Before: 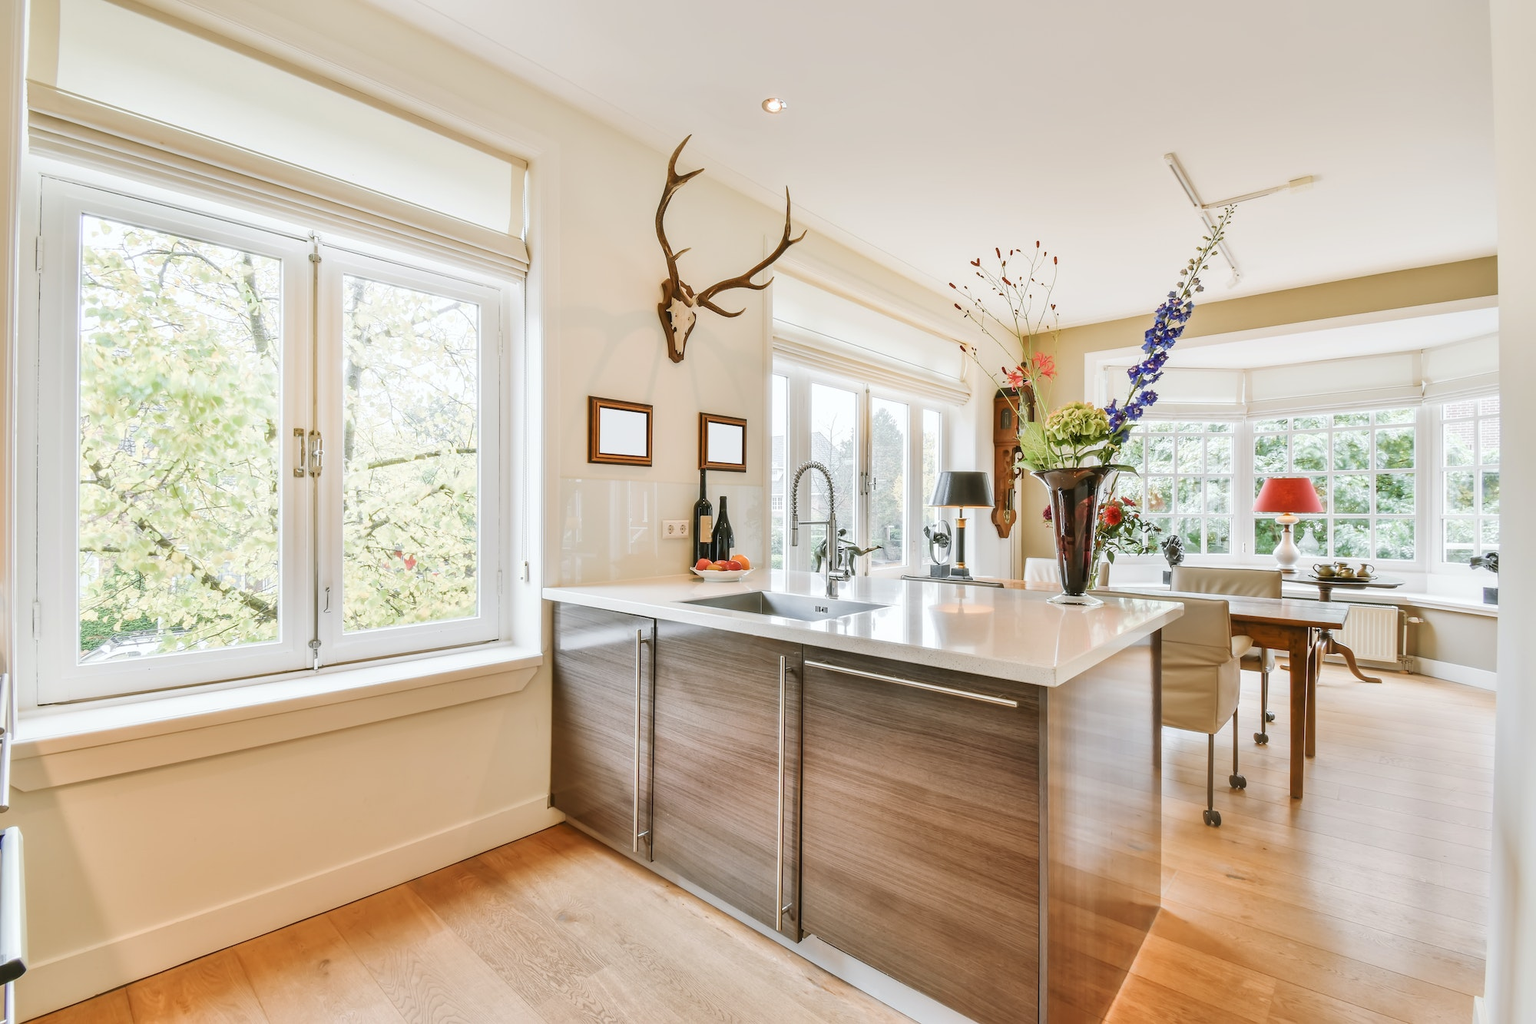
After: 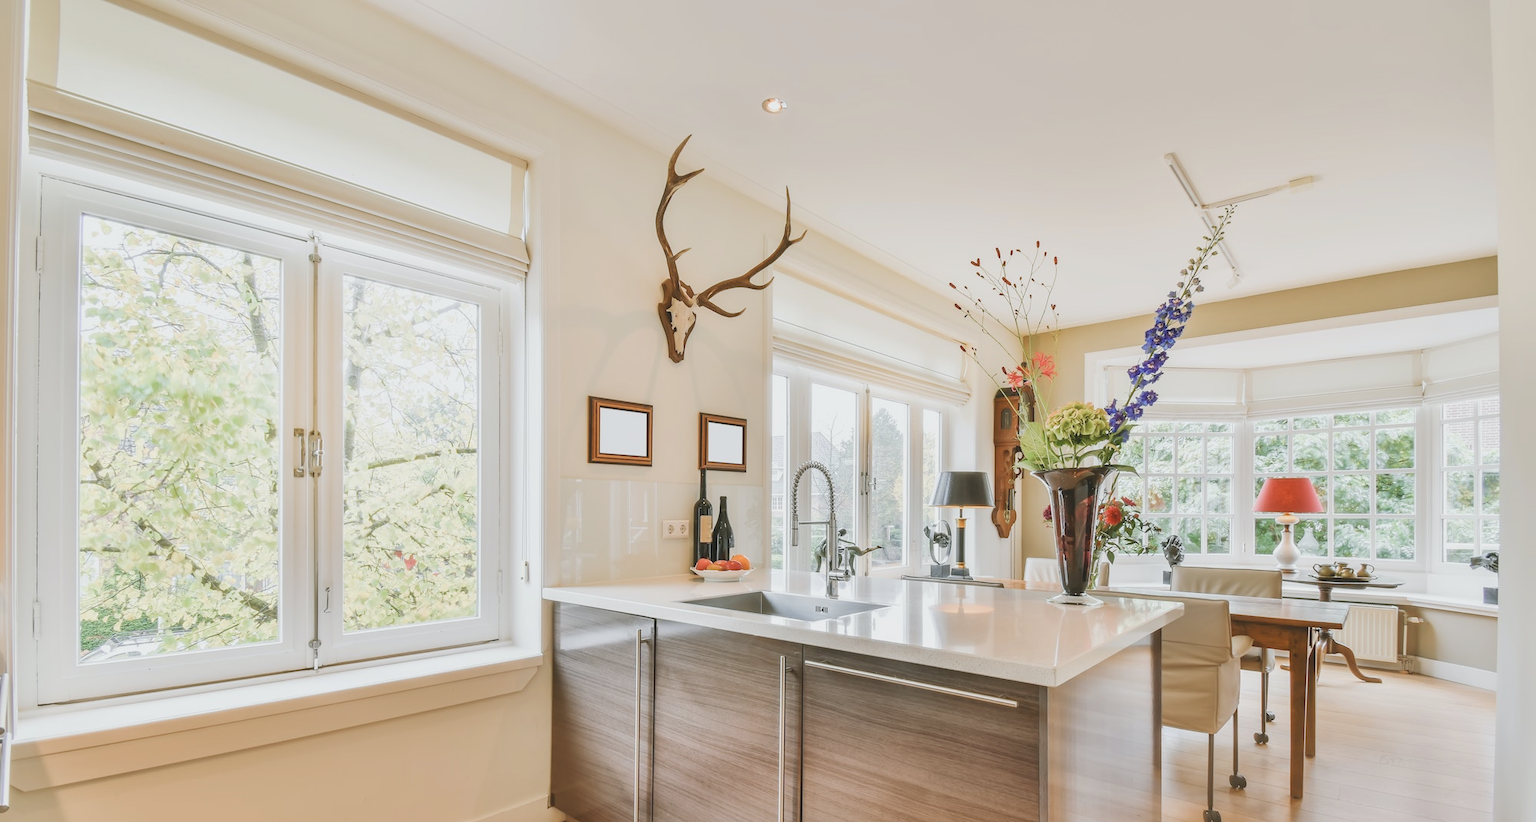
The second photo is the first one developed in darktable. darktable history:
contrast brightness saturation: contrast -0.15, brightness 0.05, saturation -0.12
tone equalizer: on, module defaults
crop: bottom 19.644%
